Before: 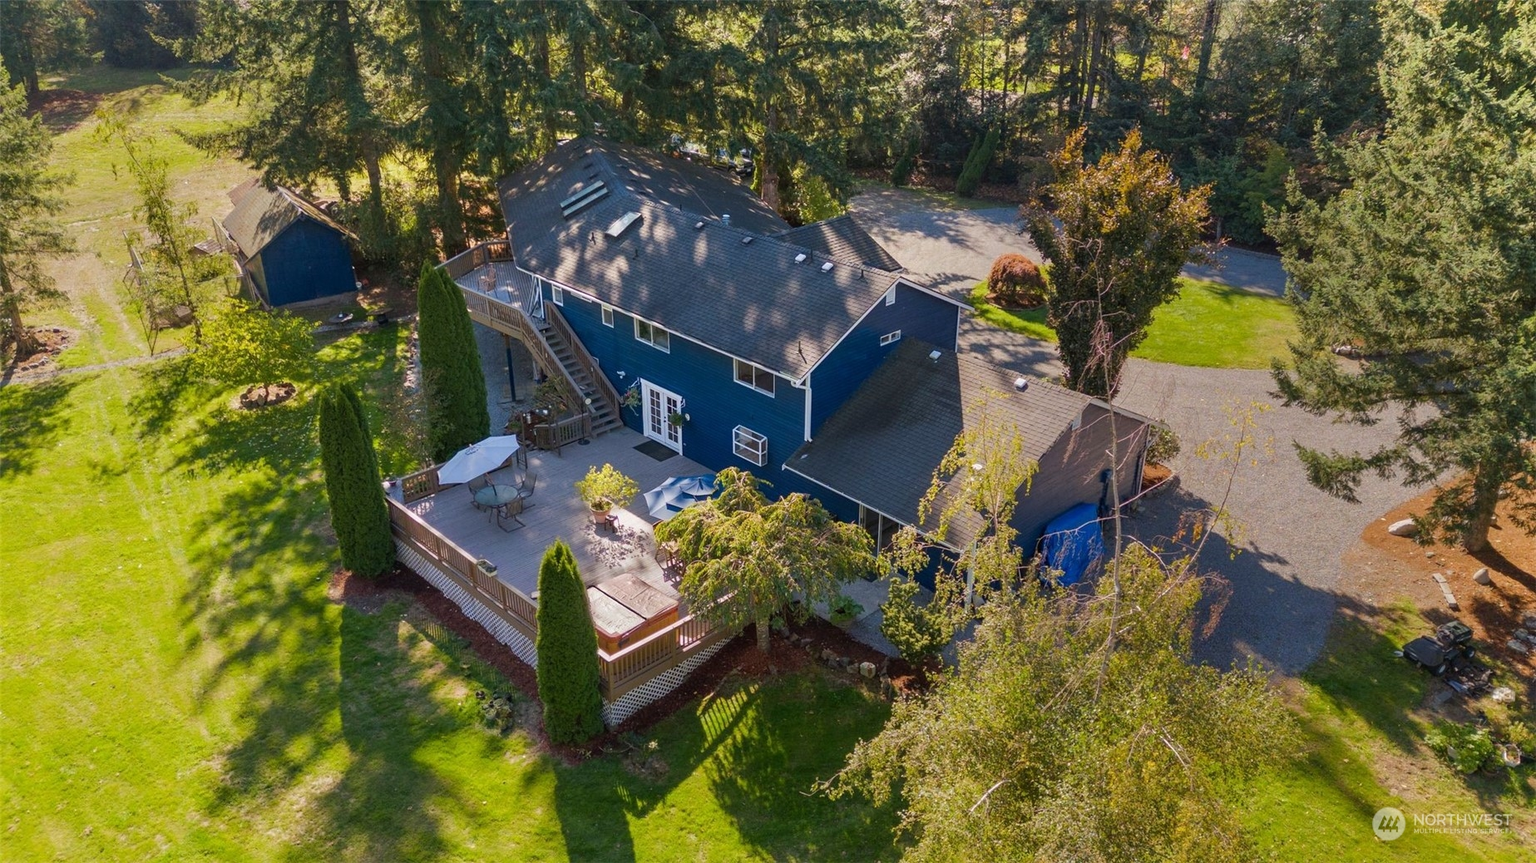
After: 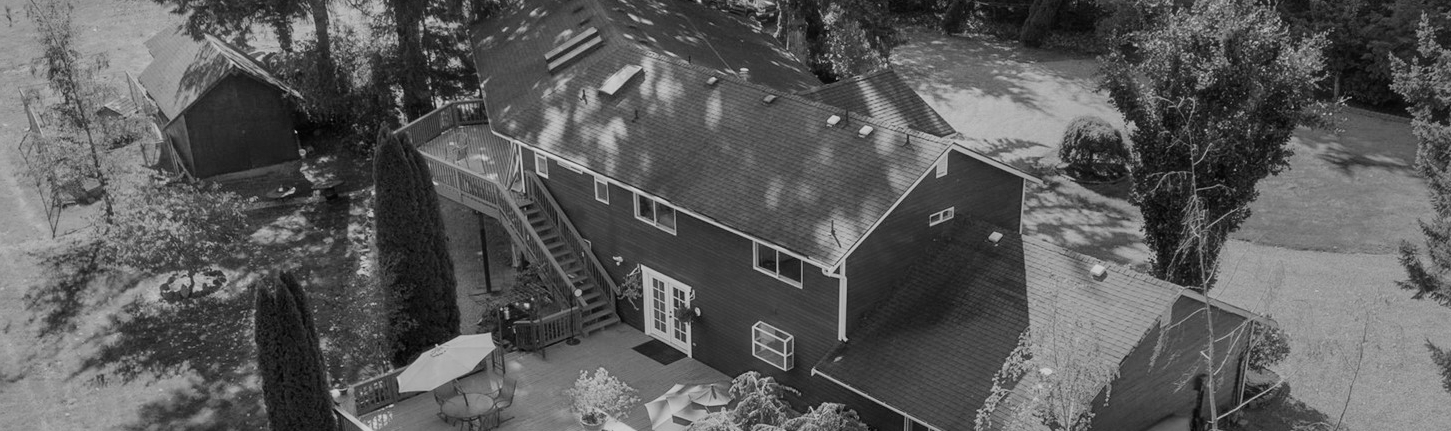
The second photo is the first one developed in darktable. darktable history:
haze removal: strength -0.09, adaptive false
crop: left 7.036%, top 18.398%, right 14.379%, bottom 40.043%
color calibration: output gray [0.25, 0.35, 0.4, 0], x 0.383, y 0.372, temperature 3905.17 K
filmic rgb: black relative exposure -7.65 EV, white relative exposure 4.56 EV, hardness 3.61, color science v6 (2022)
